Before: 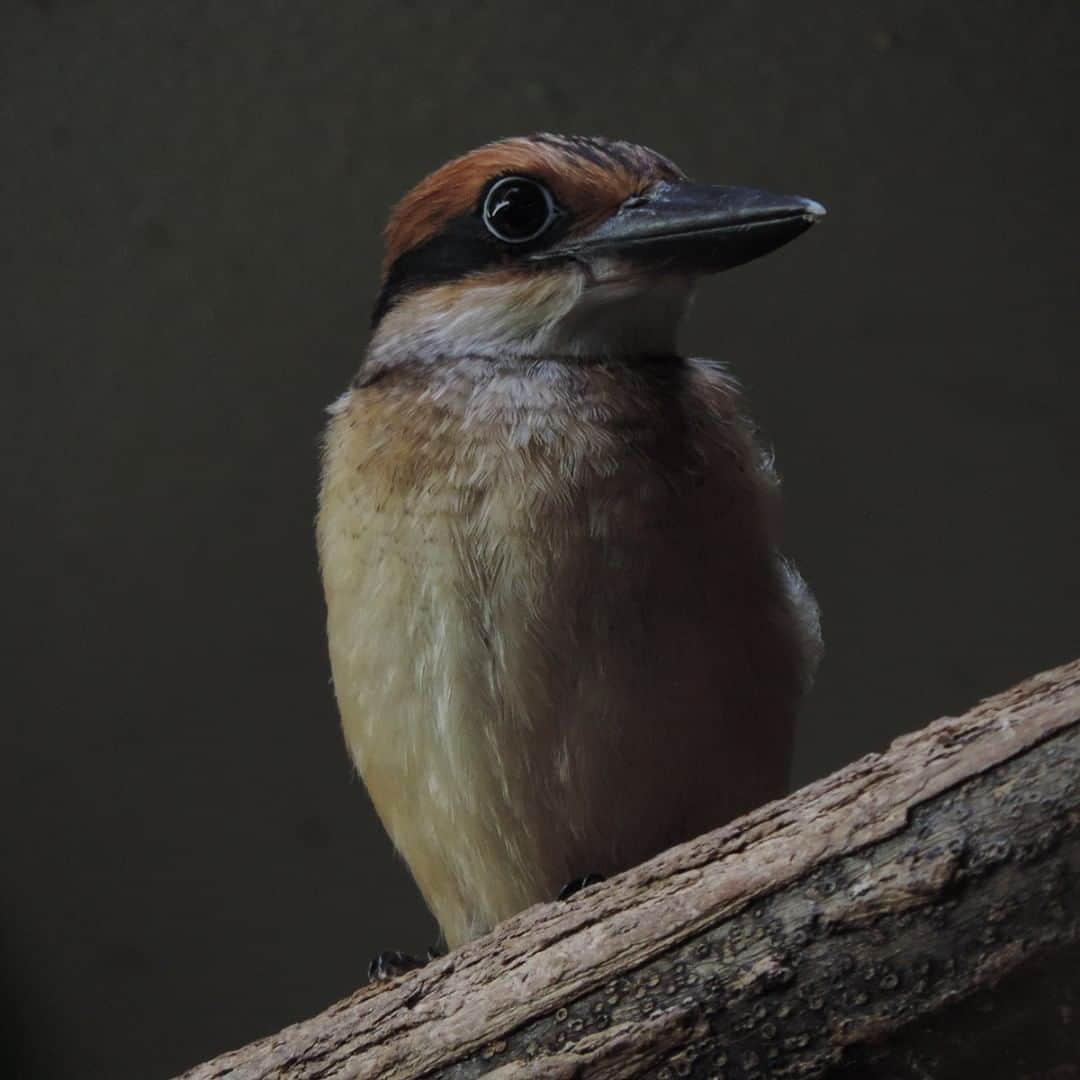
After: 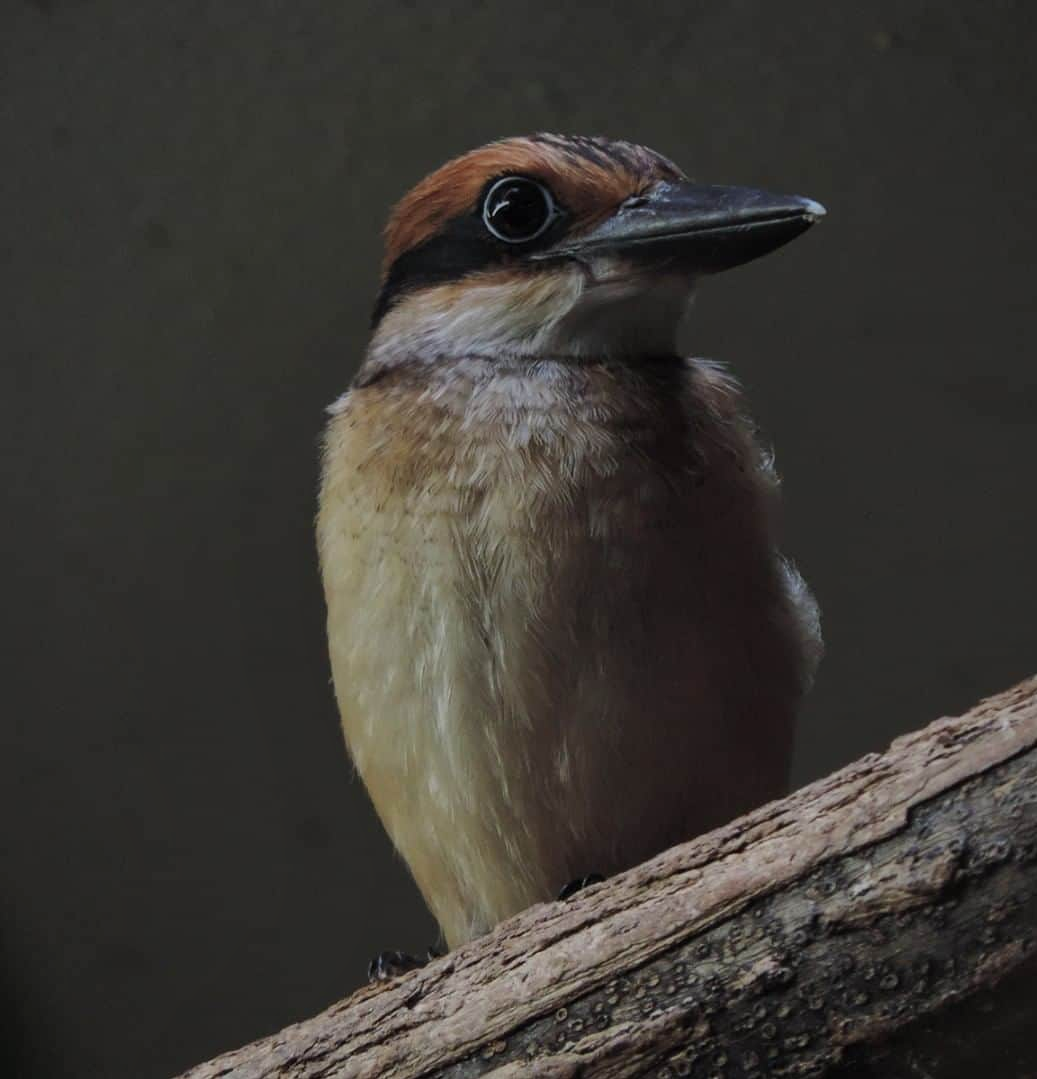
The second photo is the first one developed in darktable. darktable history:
crop: right 3.932%, bottom 0.018%
shadows and highlights: shadows 24.66, highlights -79.11, soften with gaussian
